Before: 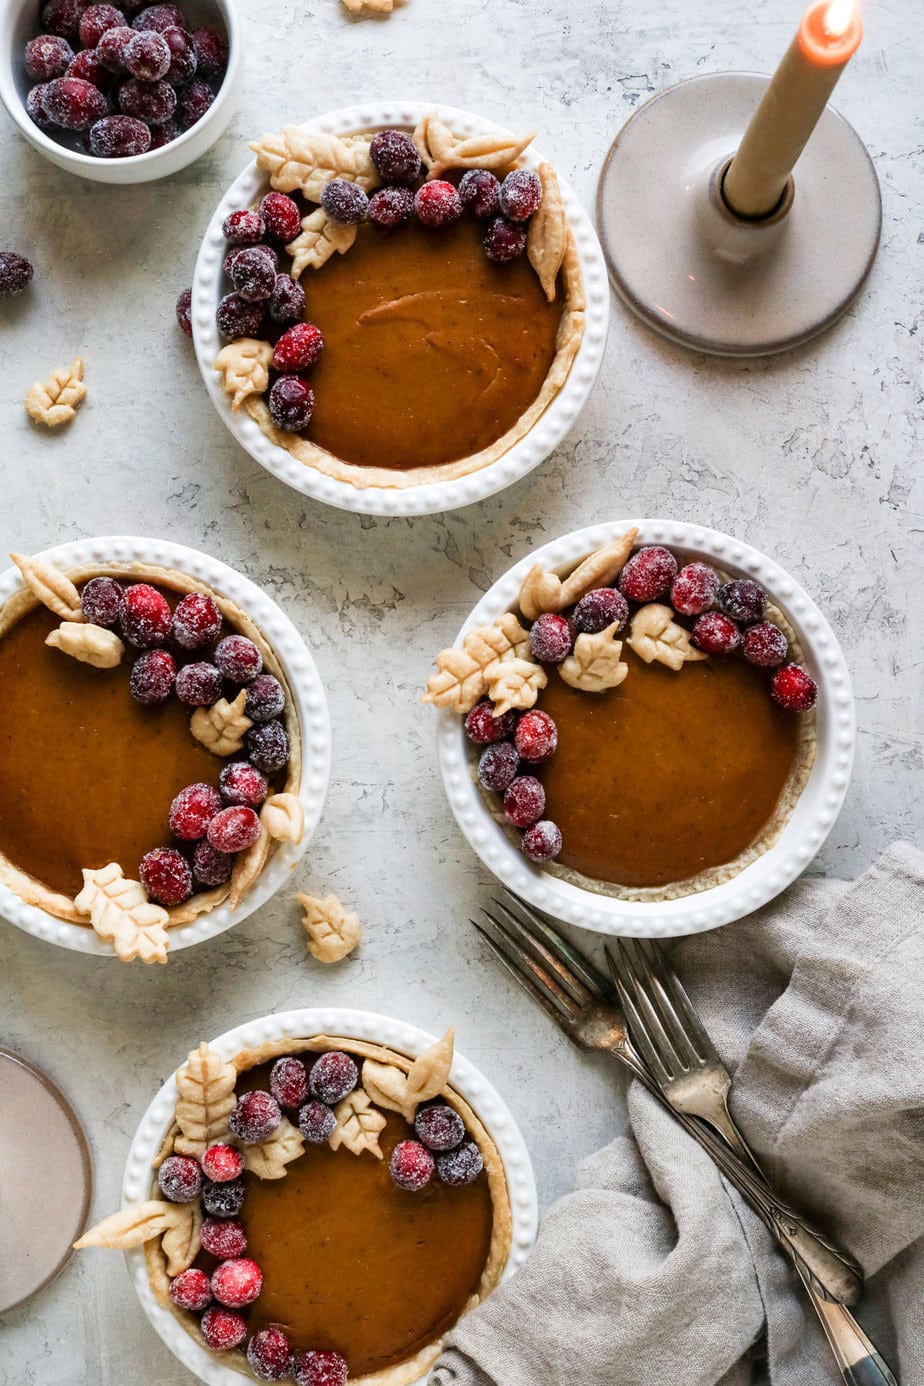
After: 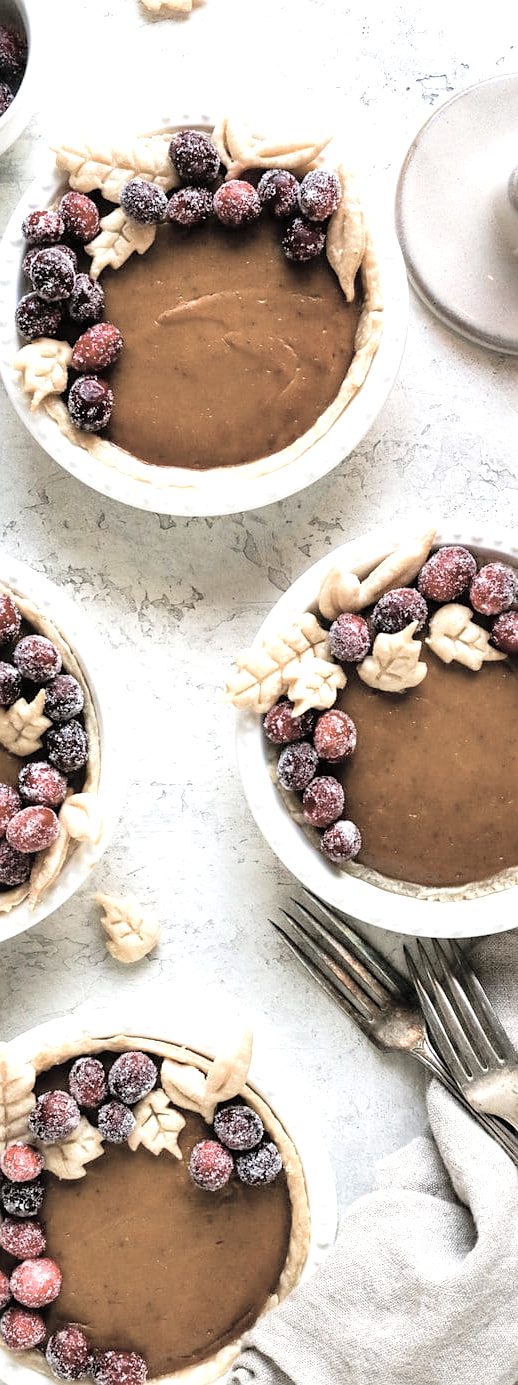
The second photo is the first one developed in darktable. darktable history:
contrast brightness saturation: brightness 0.183, saturation -0.507
crop: left 21.795%, right 22.053%, bottom 0.005%
tone equalizer: -8 EV -0.726 EV, -7 EV -0.733 EV, -6 EV -0.585 EV, -5 EV -0.388 EV, -3 EV 0.397 EV, -2 EV 0.6 EV, -1 EV 0.679 EV, +0 EV 0.72 EV
sharpen: radius 1.26, amount 0.302, threshold 0.155
velvia: strength 15.27%
